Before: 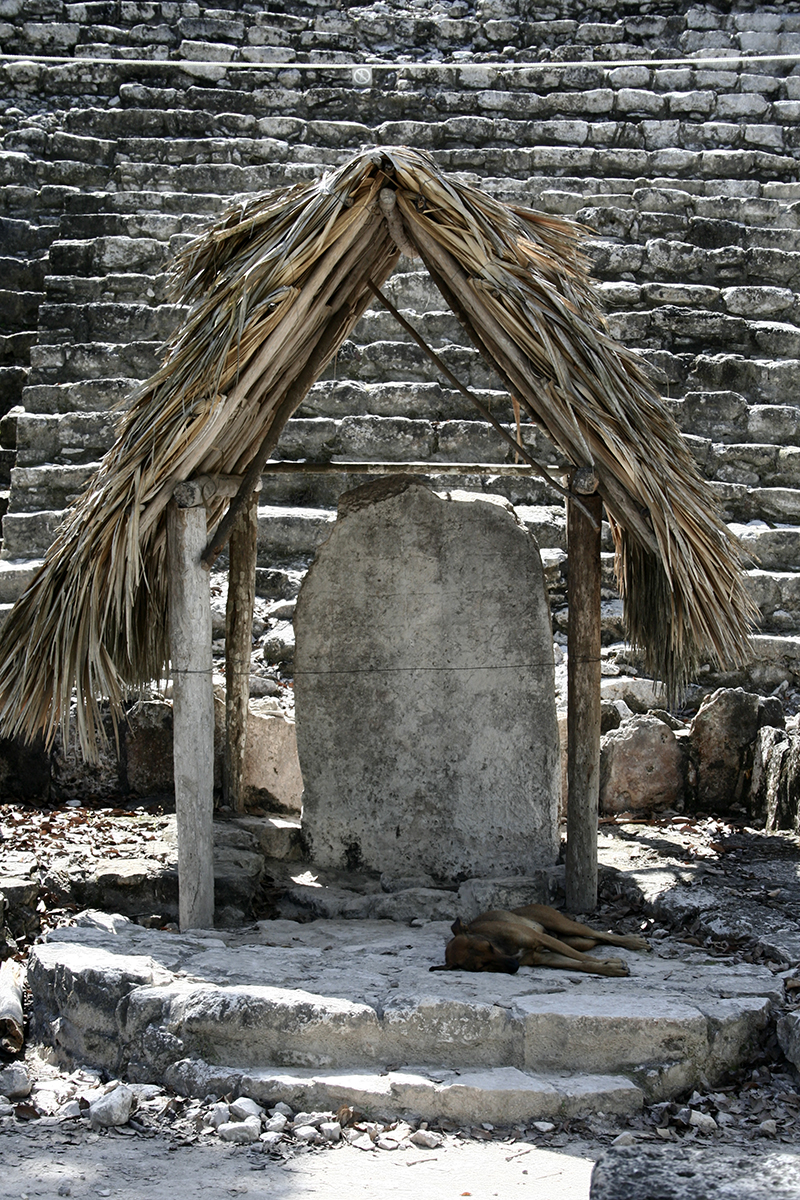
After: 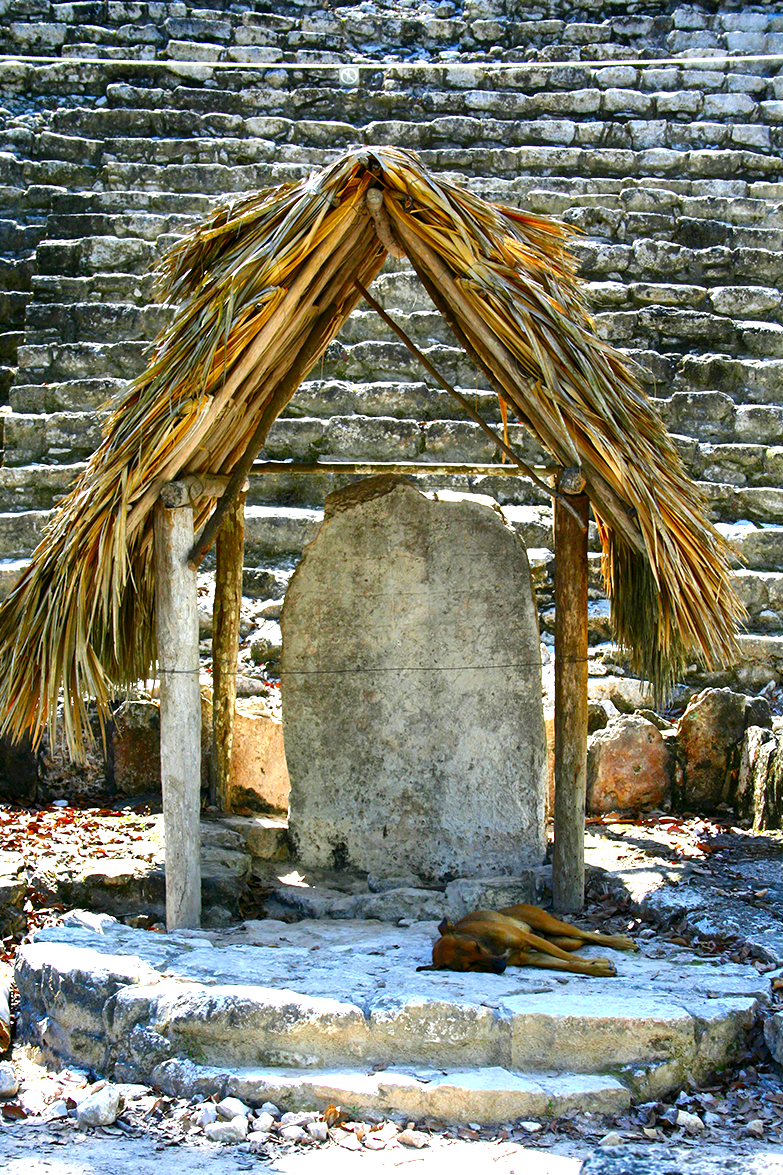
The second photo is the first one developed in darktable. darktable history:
crop: left 1.743%, right 0.268%, bottom 2.011%
exposure: exposure 1.089 EV, compensate highlight preservation false
graduated density: on, module defaults
color correction: saturation 3
